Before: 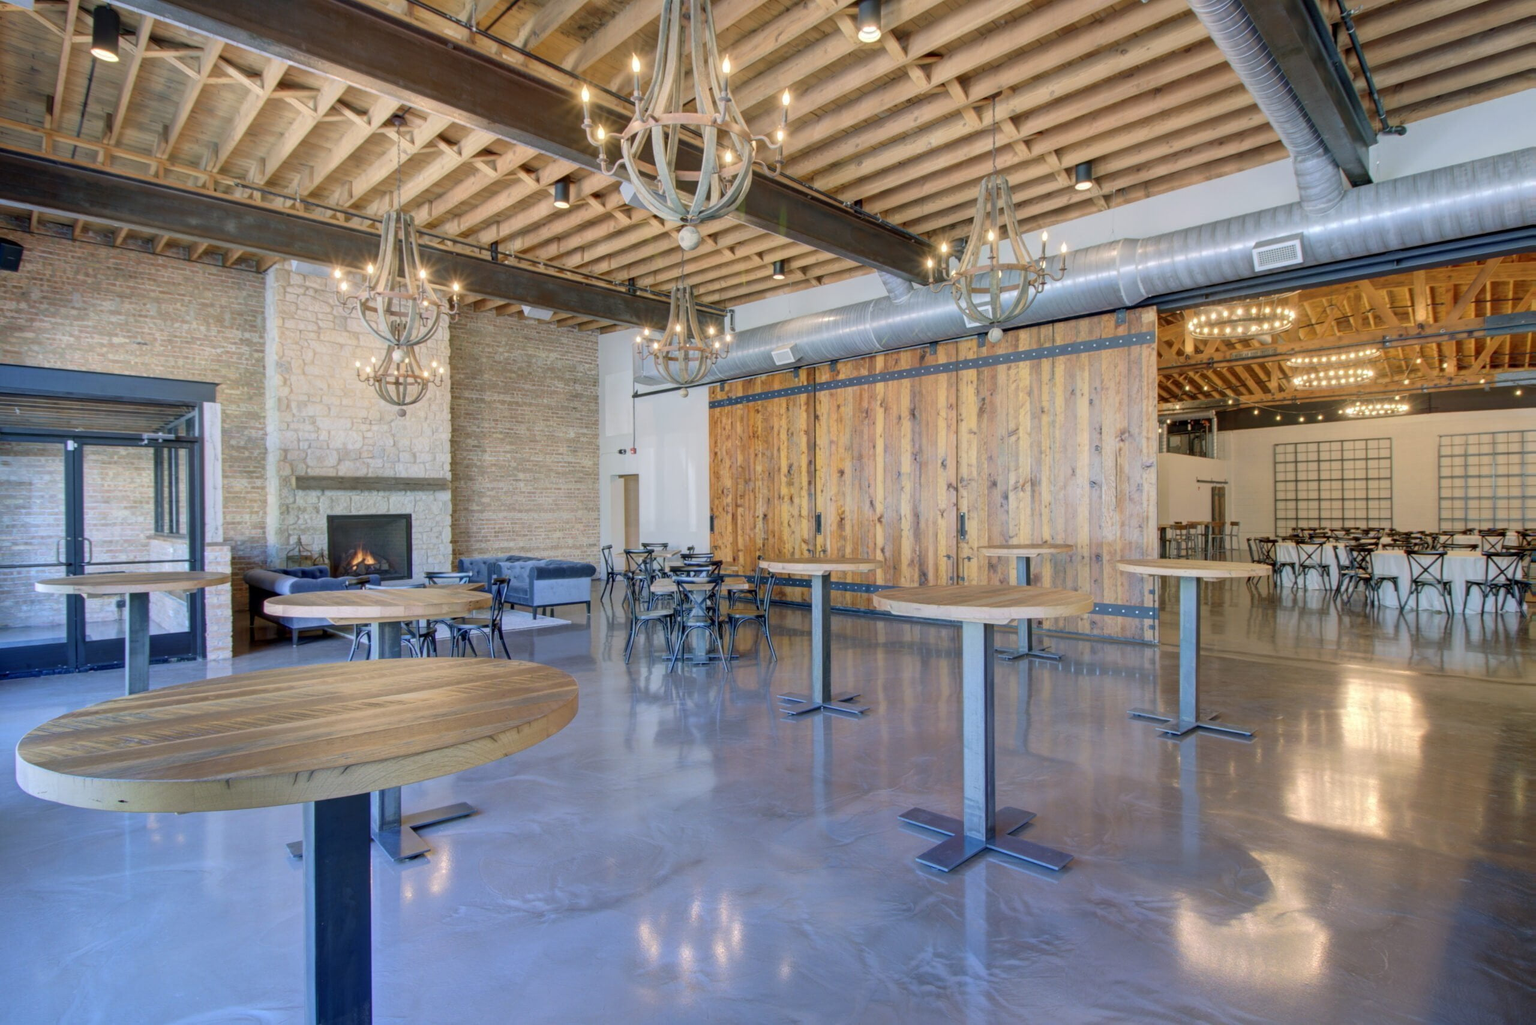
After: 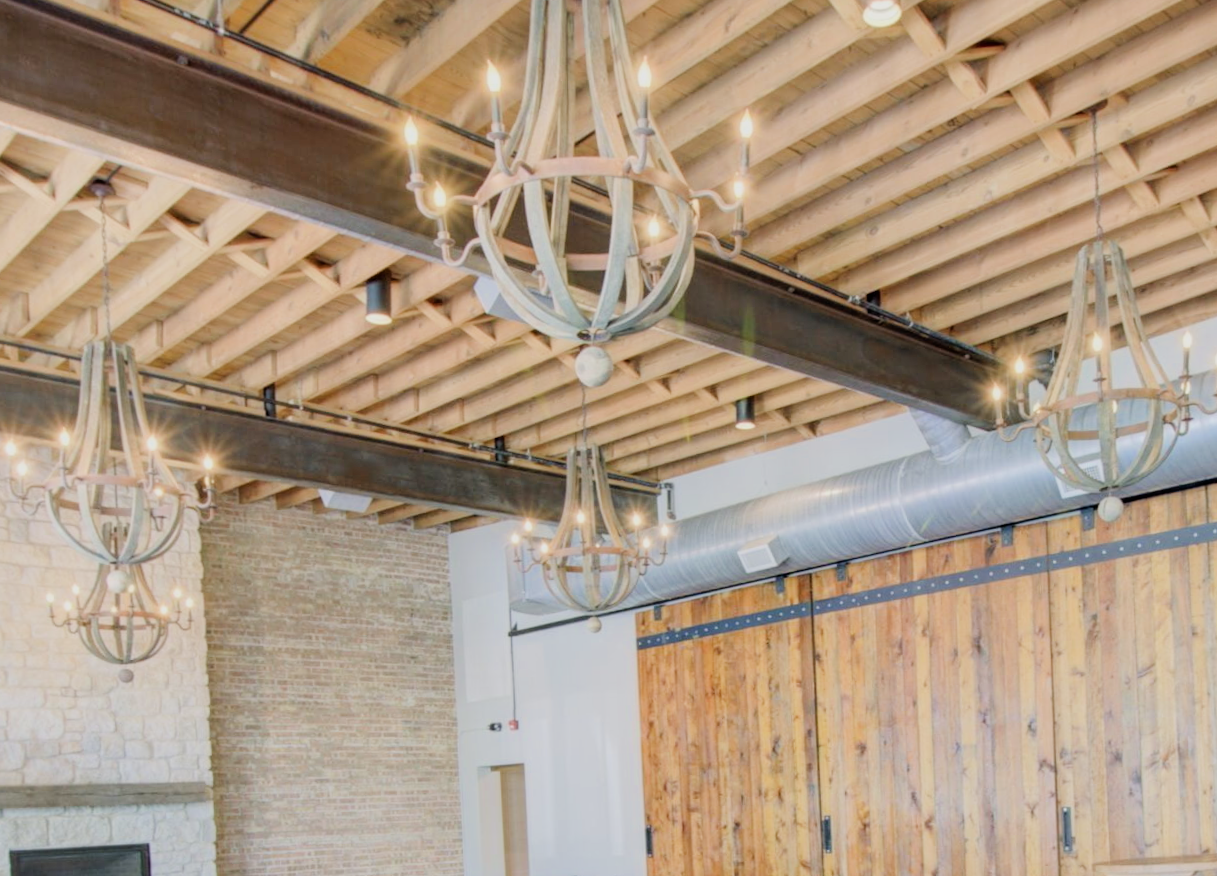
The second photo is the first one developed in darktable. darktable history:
filmic rgb: black relative exposure -7.32 EV, white relative exposure 5.09 EV, hardness 3.2
crop: left 19.556%, right 30.401%, bottom 46.458%
exposure: black level correction 0, exposure 0.7 EV, compensate exposure bias true, compensate highlight preservation false
rotate and perspective: rotation -2.12°, lens shift (vertical) 0.009, lens shift (horizontal) -0.008, automatic cropping original format, crop left 0.036, crop right 0.964, crop top 0.05, crop bottom 0.959
